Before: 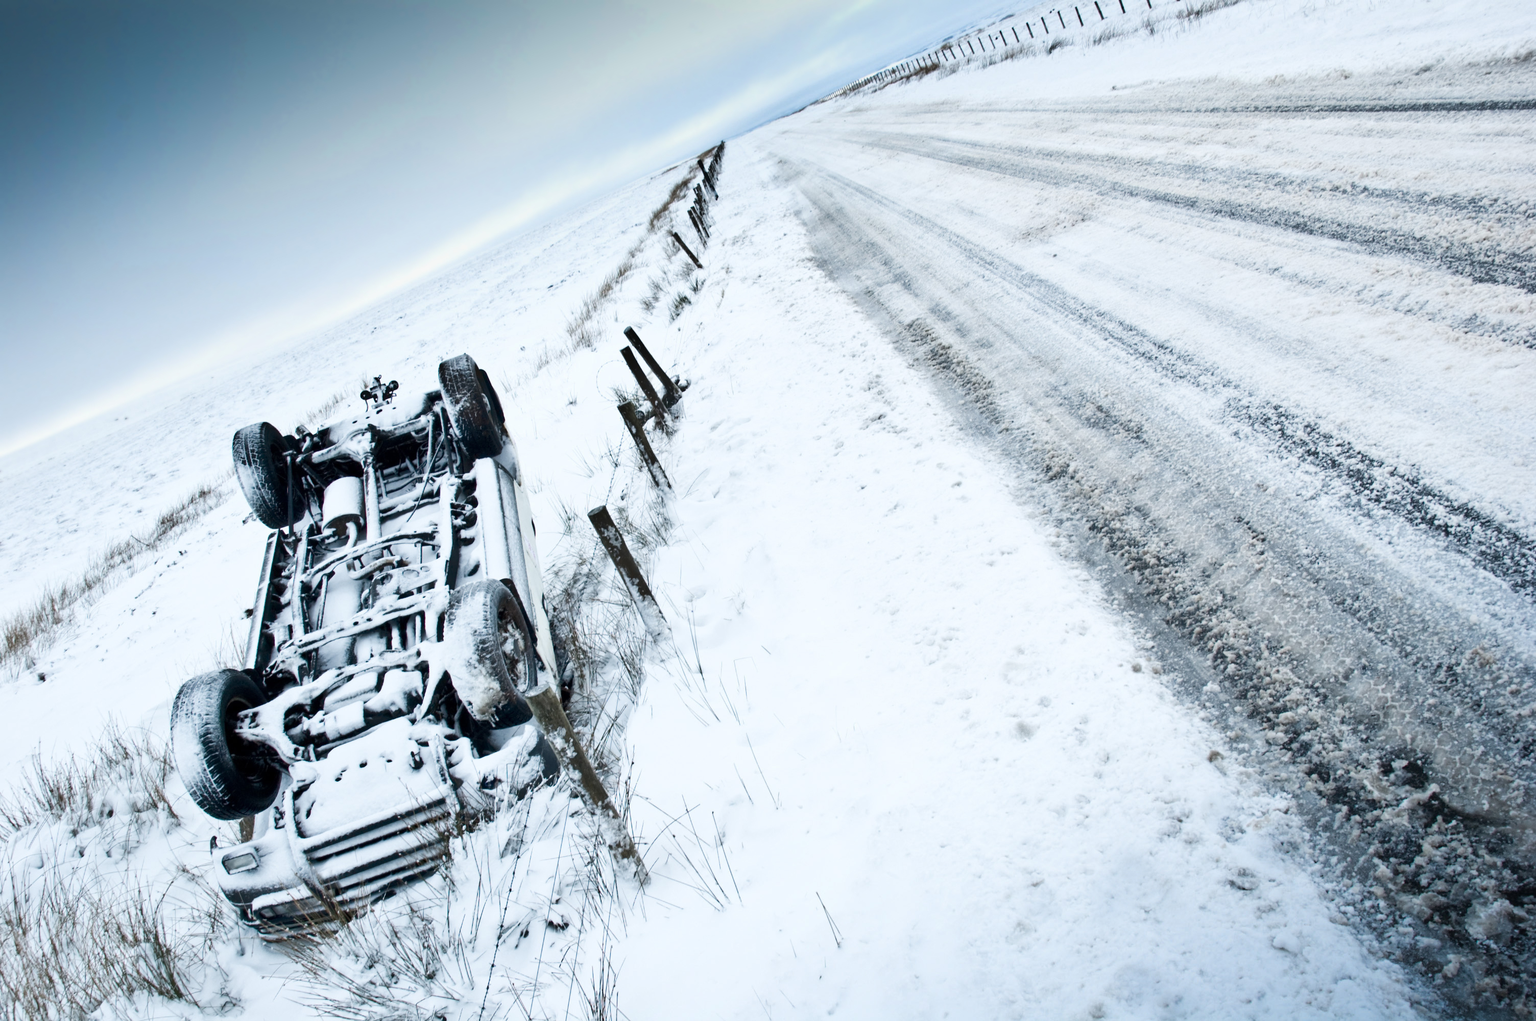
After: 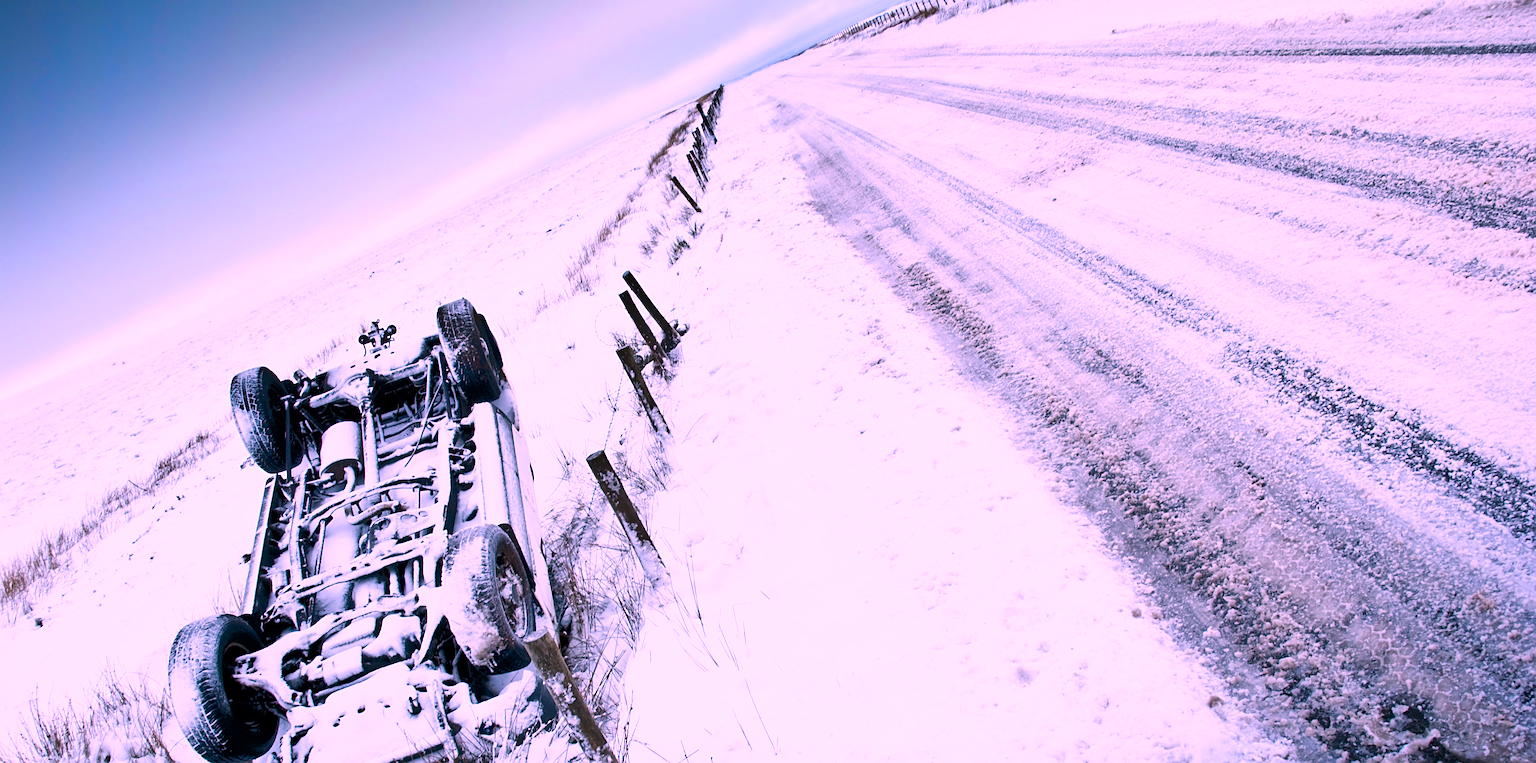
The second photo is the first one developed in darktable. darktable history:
tone equalizer: -8 EV -1.83 EV, -7 EV -1.16 EV, -6 EV -1.59 EV
sharpen: on, module defaults
crop: left 0.201%, top 5.561%, bottom 19.822%
color correction: highlights a* 19.12, highlights b* -11.93, saturation 1.64
